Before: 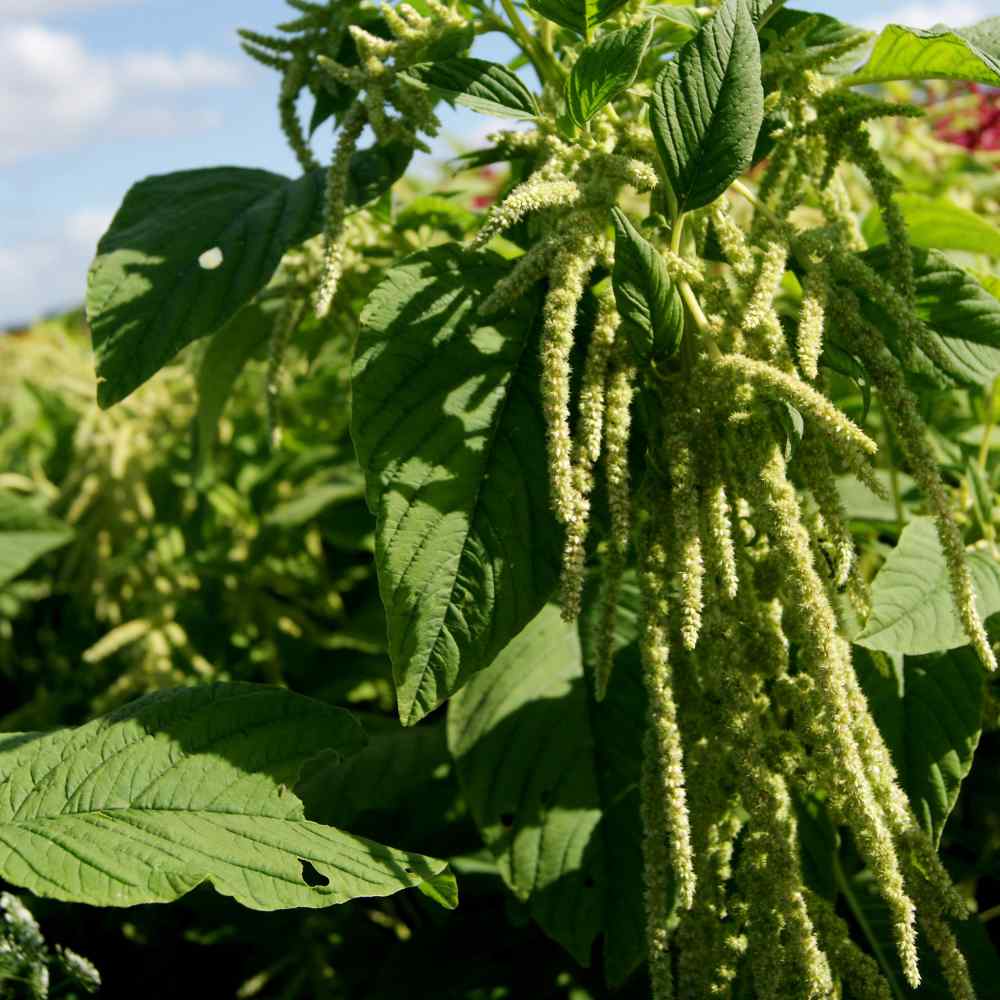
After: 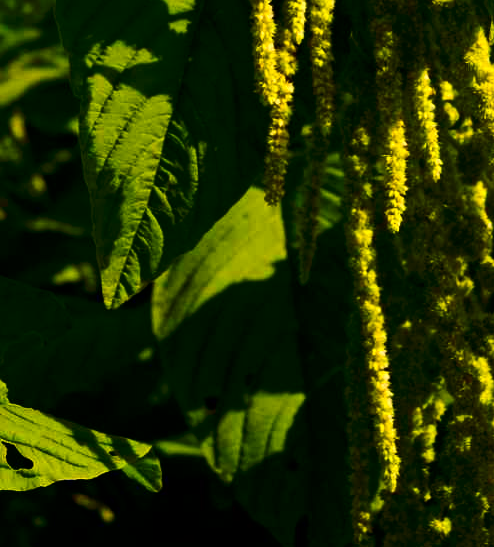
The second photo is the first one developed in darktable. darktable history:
contrast brightness saturation: contrast 0.19, brightness -0.24, saturation 0.11
crop: left 29.672%, top 41.786%, right 20.851%, bottom 3.487%
color balance rgb: linear chroma grading › global chroma 10%, perceptual saturation grading › global saturation 30%, global vibrance 10%
white balance: red 1.08, blue 0.791
